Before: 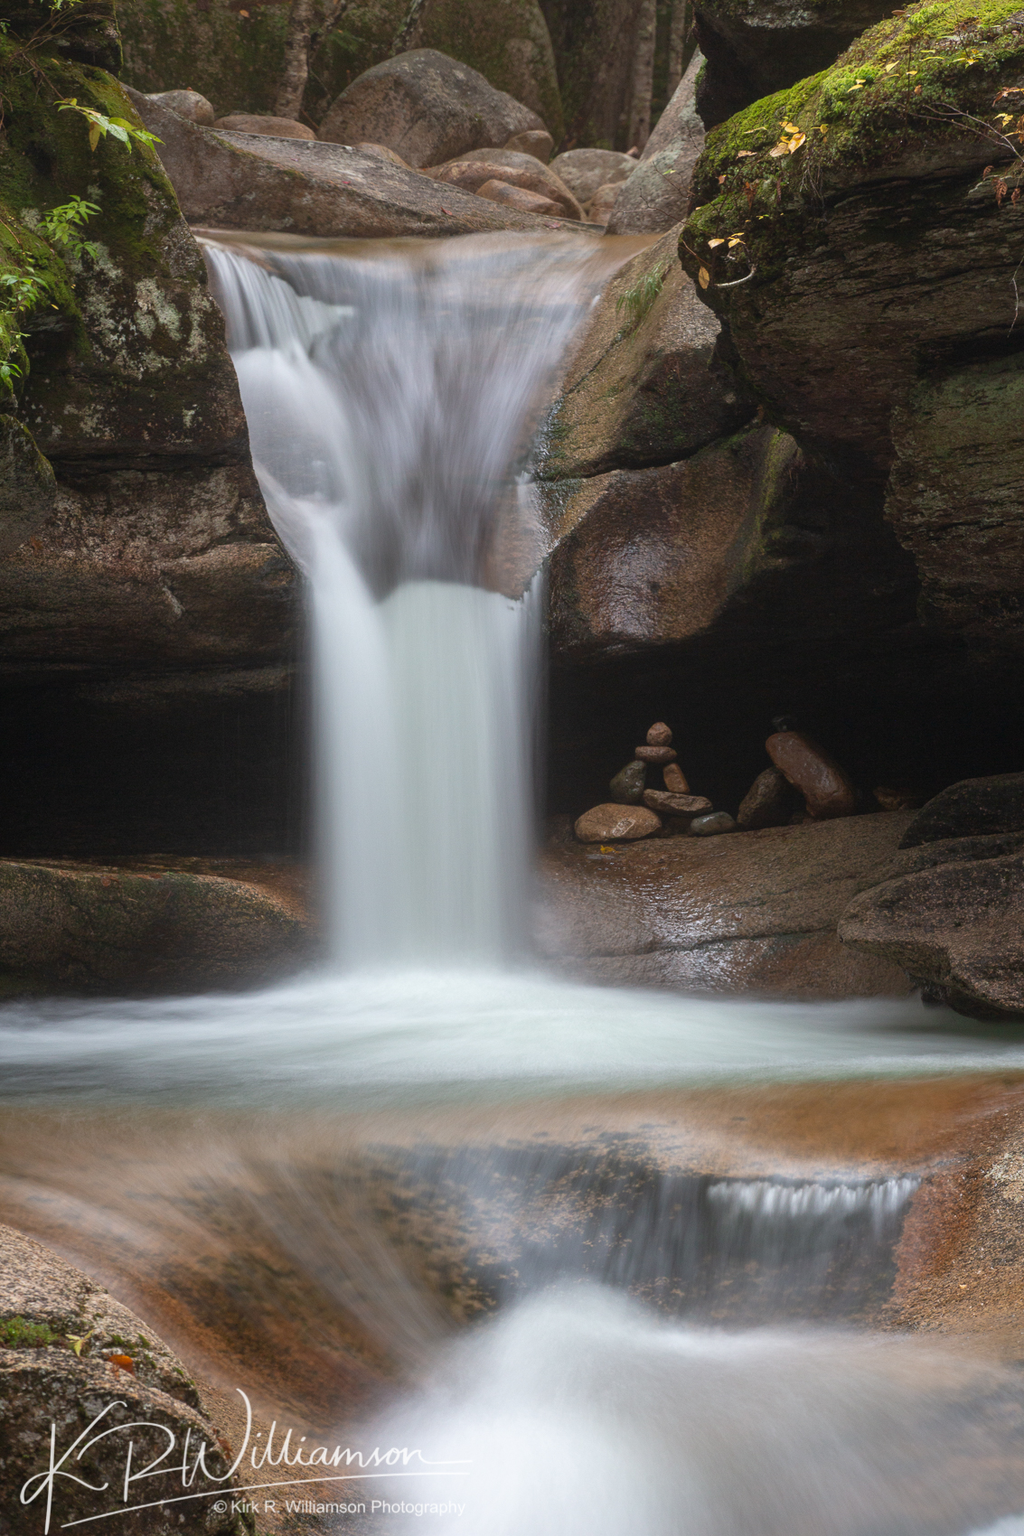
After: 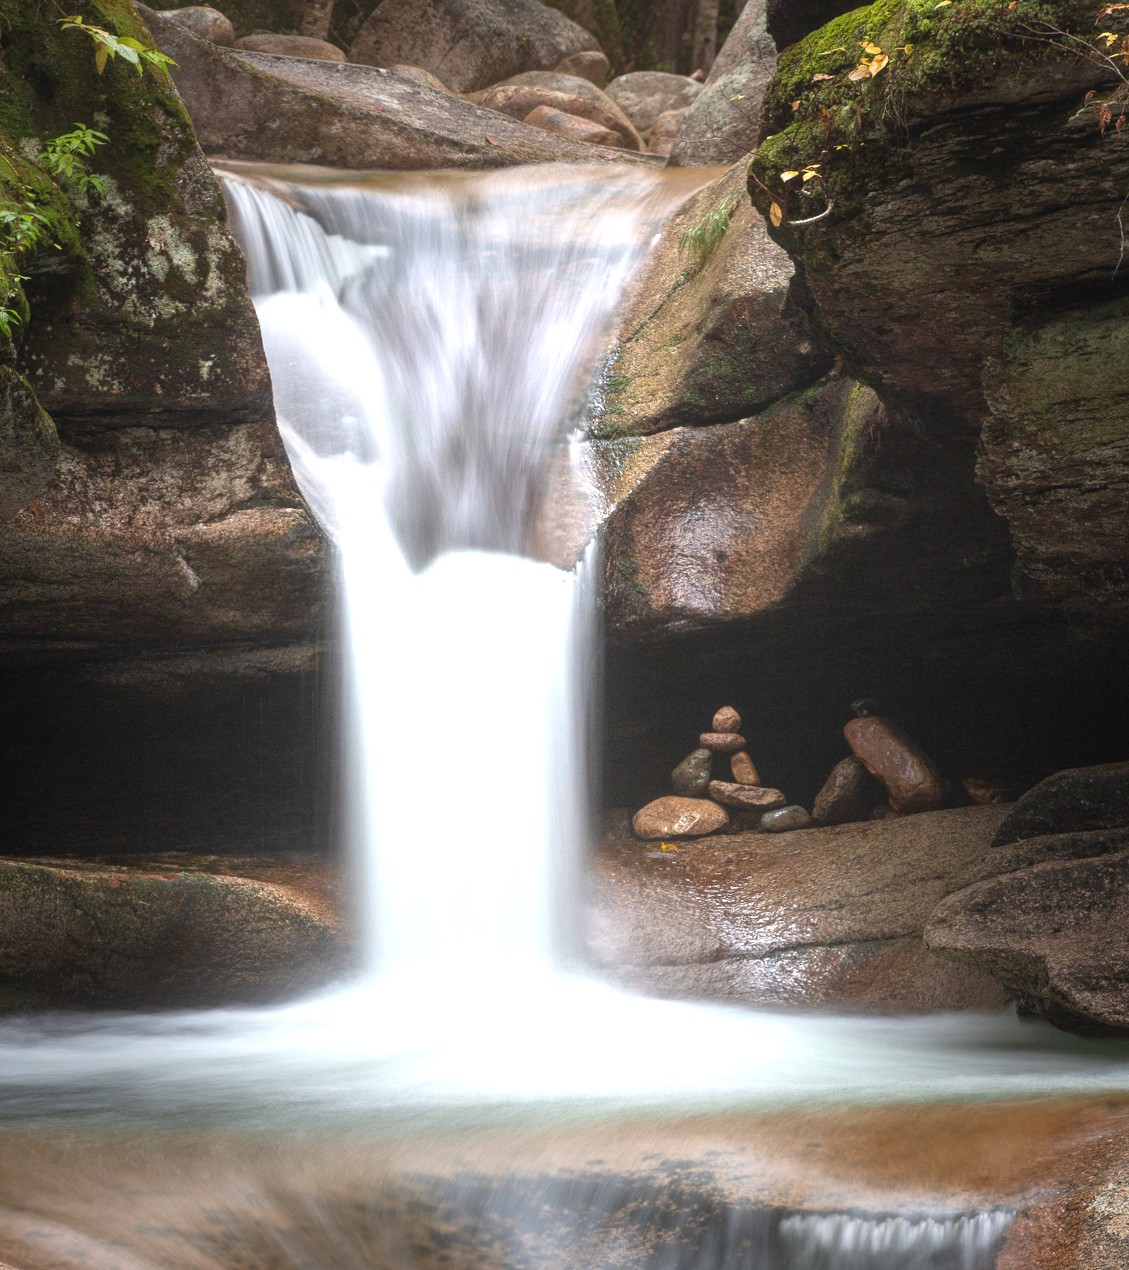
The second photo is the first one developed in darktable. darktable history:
crop: left 0.321%, top 5.474%, bottom 19.816%
vignetting: fall-off start 34.49%, fall-off radius 64.9%, brightness -0.608, saturation -0.002, width/height ratio 0.961
exposure: black level correction 0, exposure 1.455 EV, compensate exposure bias true, compensate highlight preservation false
local contrast: highlights 102%, shadows 98%, detail 119%, midtone range 0.2
